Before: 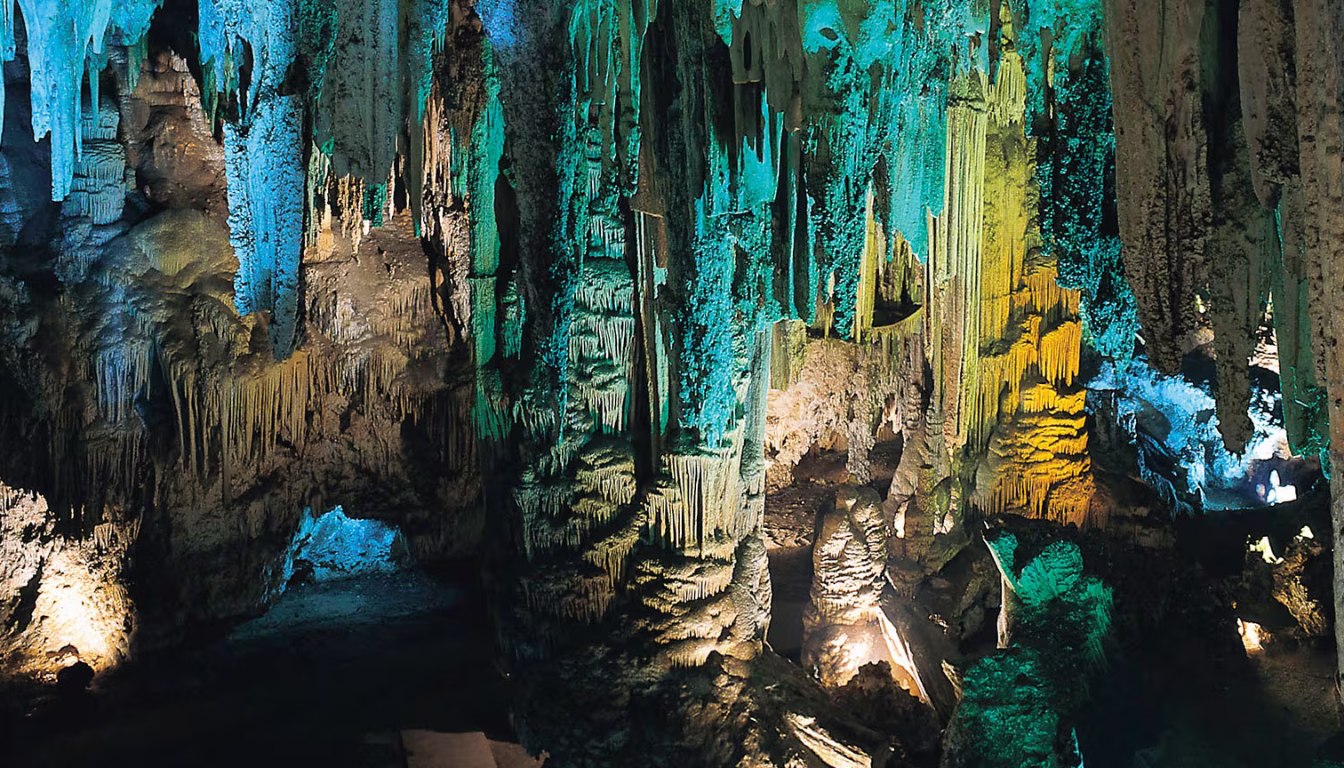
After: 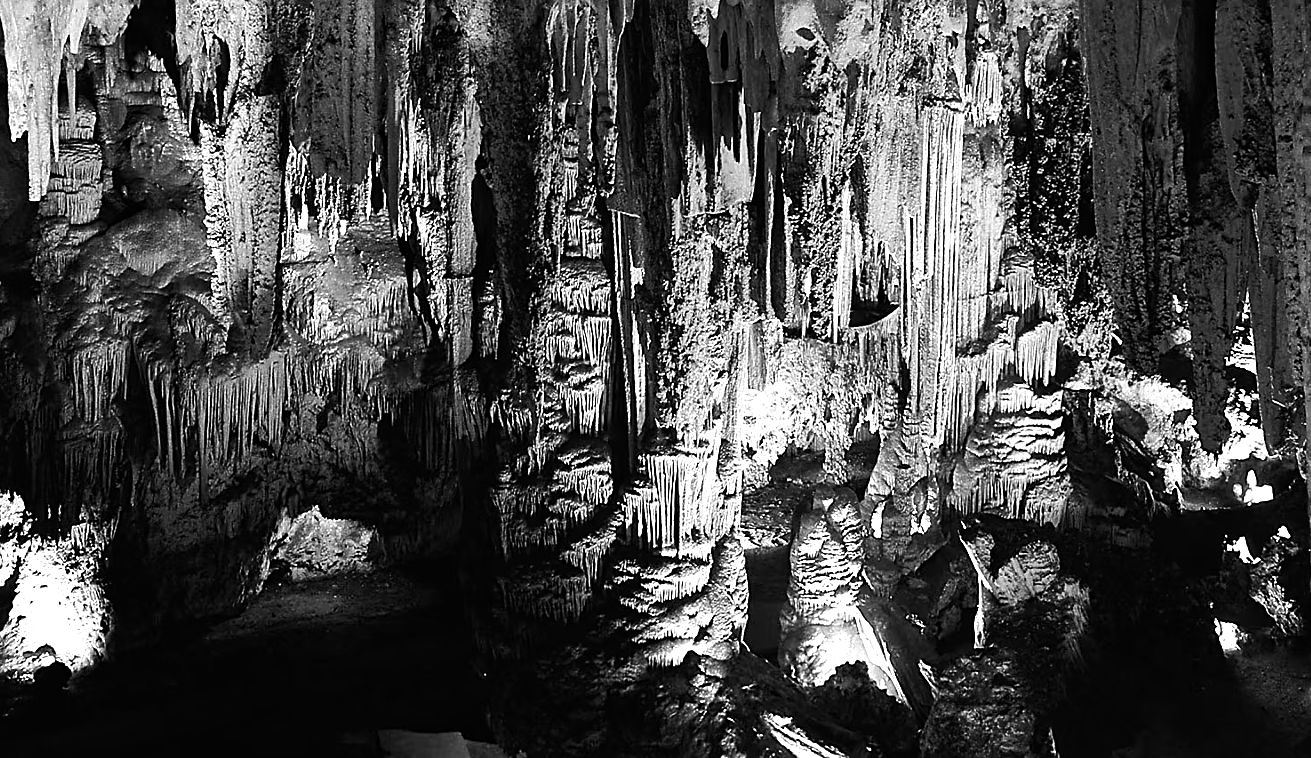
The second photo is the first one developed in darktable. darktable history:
monochrome: on, module defaults
crop and rotate: left 1.774%, right 0.633%, bottom 1.28%
rotate and perspective: automatic cropping original format, crop left 0, crop top 0
sharpen: on, module defaults
color balance: contrast 8.5%, output saturation 105%
tone equalizer: -8 EV -0.75 EV, -7 EV -0.7 EV, -6 EV -0.6 EV, -5 EV -0.4 EV, -3 EV 0.4 EV, -2 EV 0.6 EV, -1 EV 0.7 EV, +0 EV 0.75 EV, edges refinement/feathering 500, mask exposure compensation -1.57 EV, preserve details no
haze removal: compatibility mode true, adaptive false
